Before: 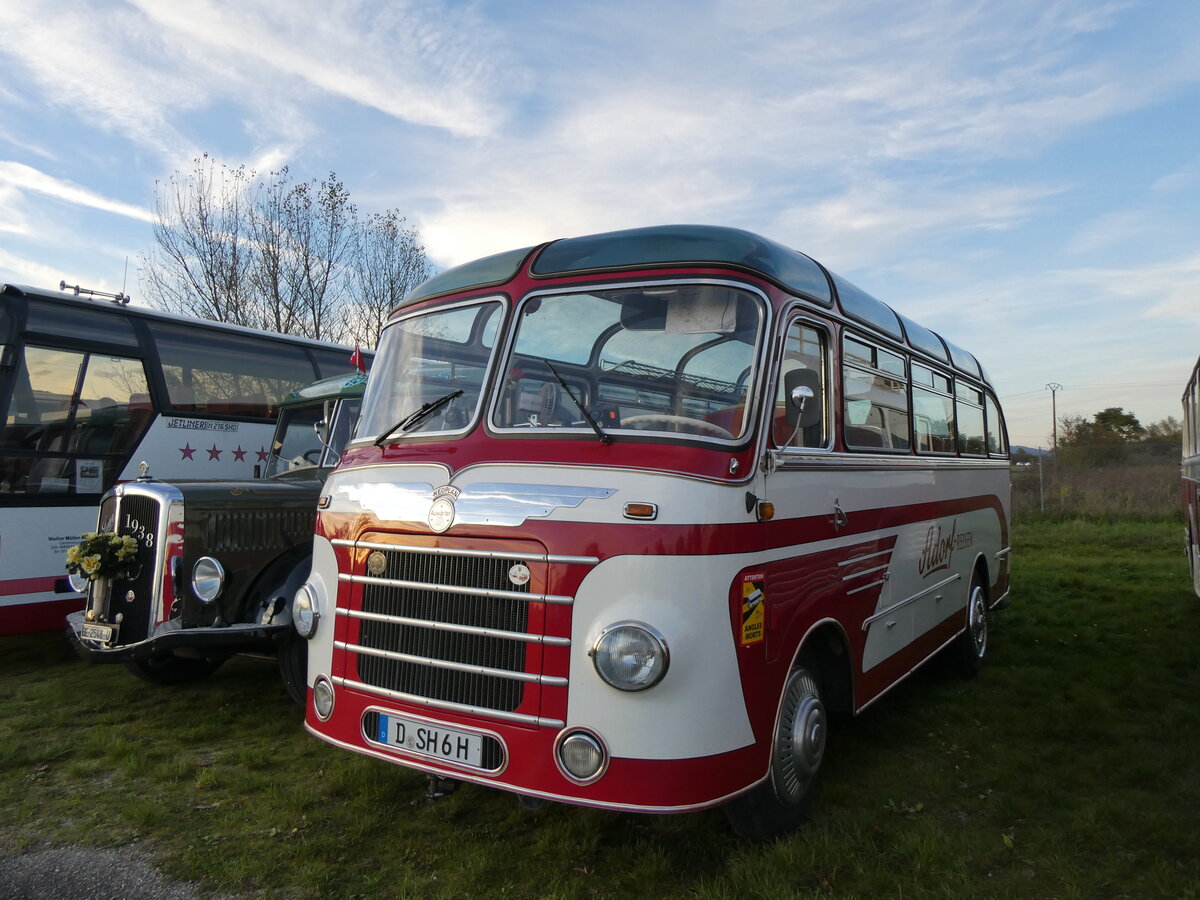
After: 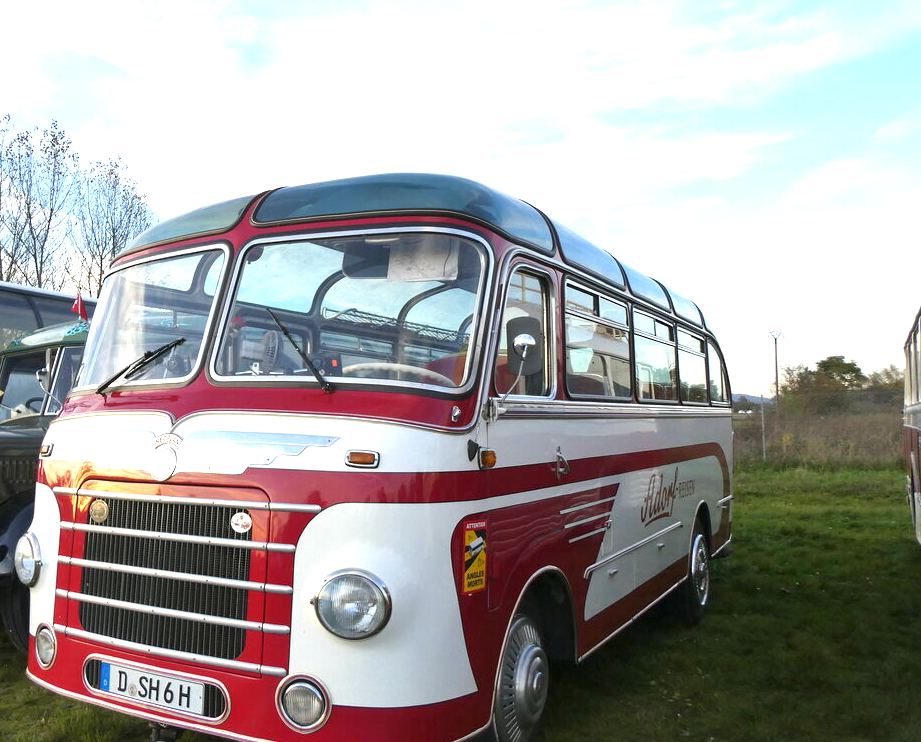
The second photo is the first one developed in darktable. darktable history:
sharpen: radius 2.892, amount 0.866, threshold 47.271
exposure: black level correction 0, exposure 1.2 EV, compensate exposure bias true, compensate highlight preservation false
crop: left 23.202%, top 5.823%, bottom 11.669%
